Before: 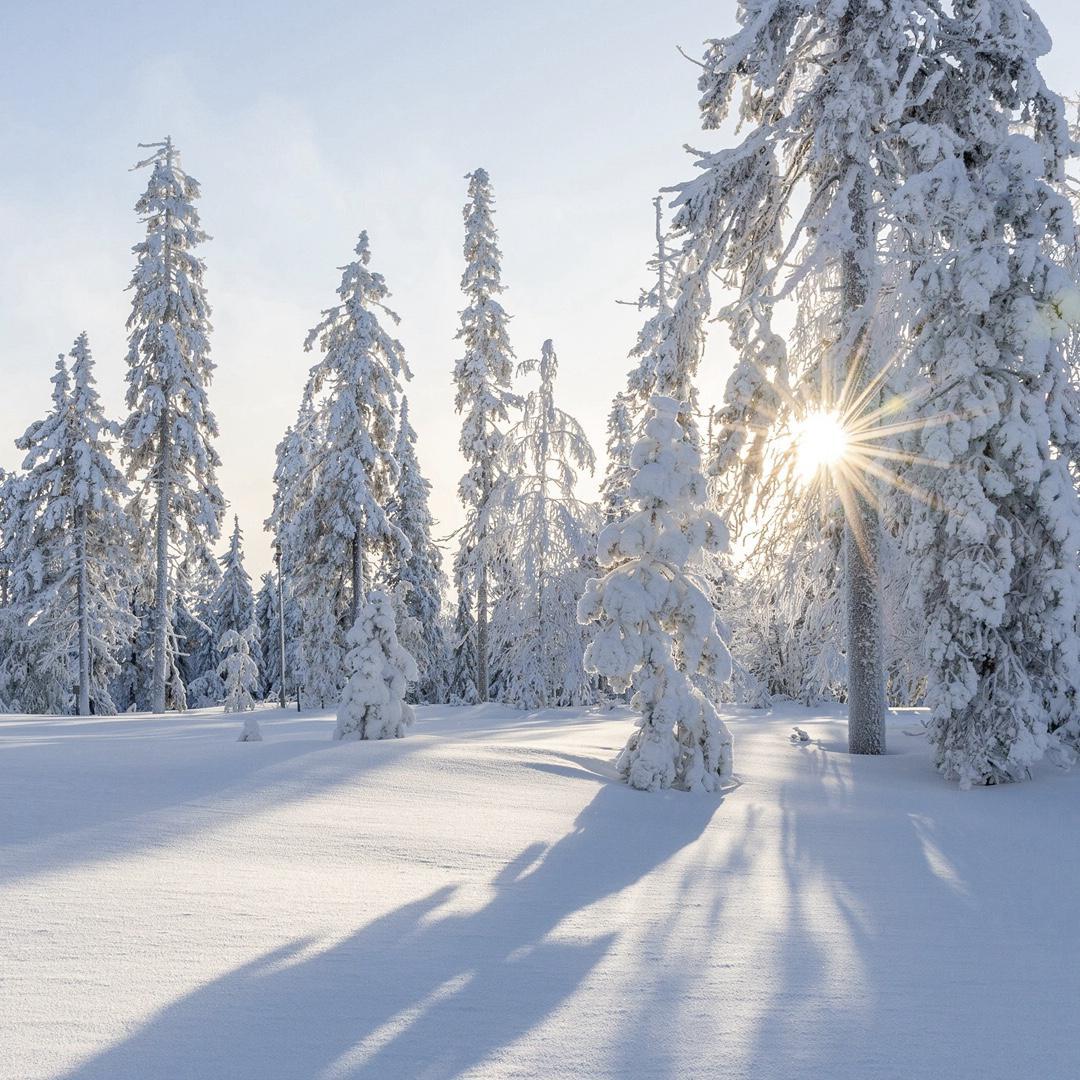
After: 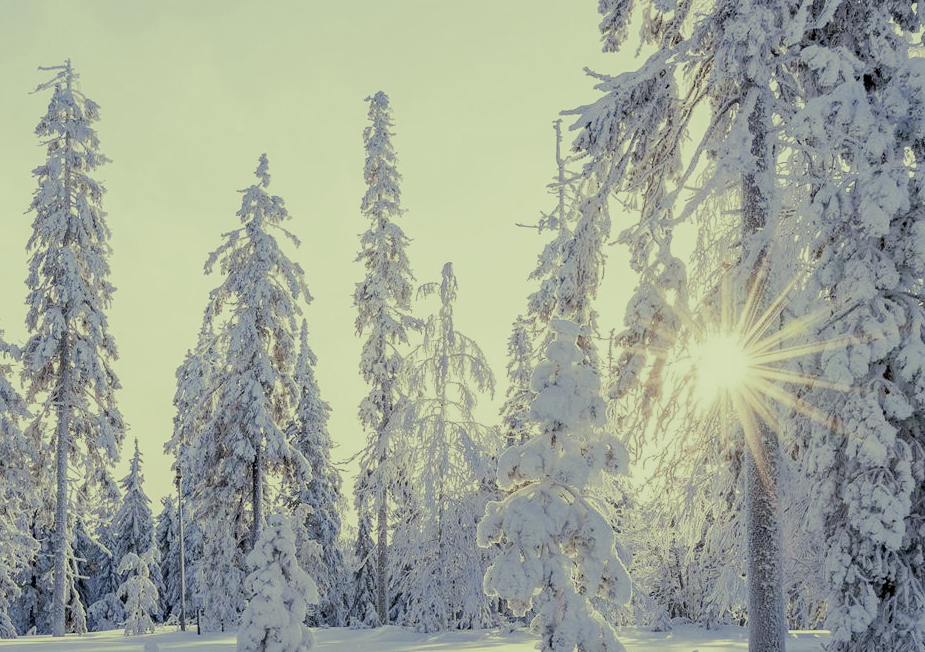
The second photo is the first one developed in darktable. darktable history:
filmic rgb: black relative exposure -6.82 EV, white relative exposure 5.89 EV, hardness 2.71
split-toning: shadows › hue 290.82°, shadows › saturation 0.34, highlights › saturation 0.38, balance 0, compress 50%
crop and rotate: left 9.345%, top 7.22%, right 4.982%, bottom 32.331%
